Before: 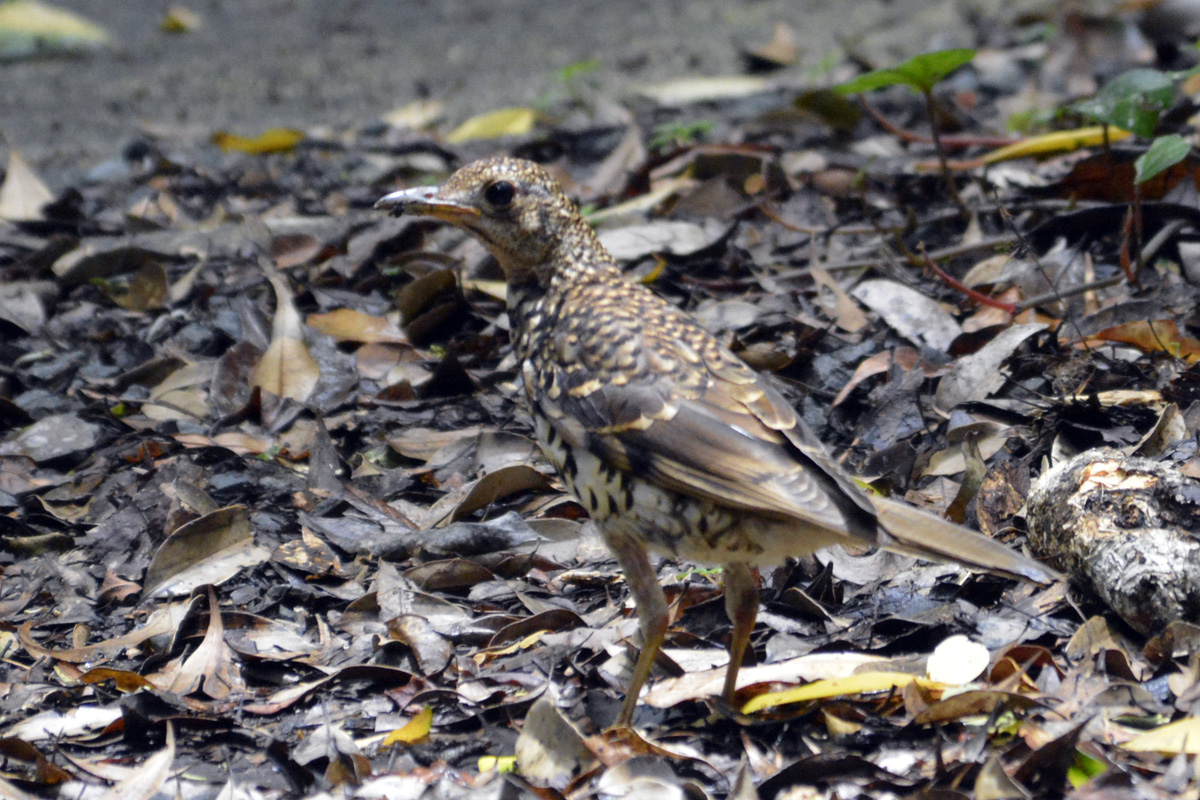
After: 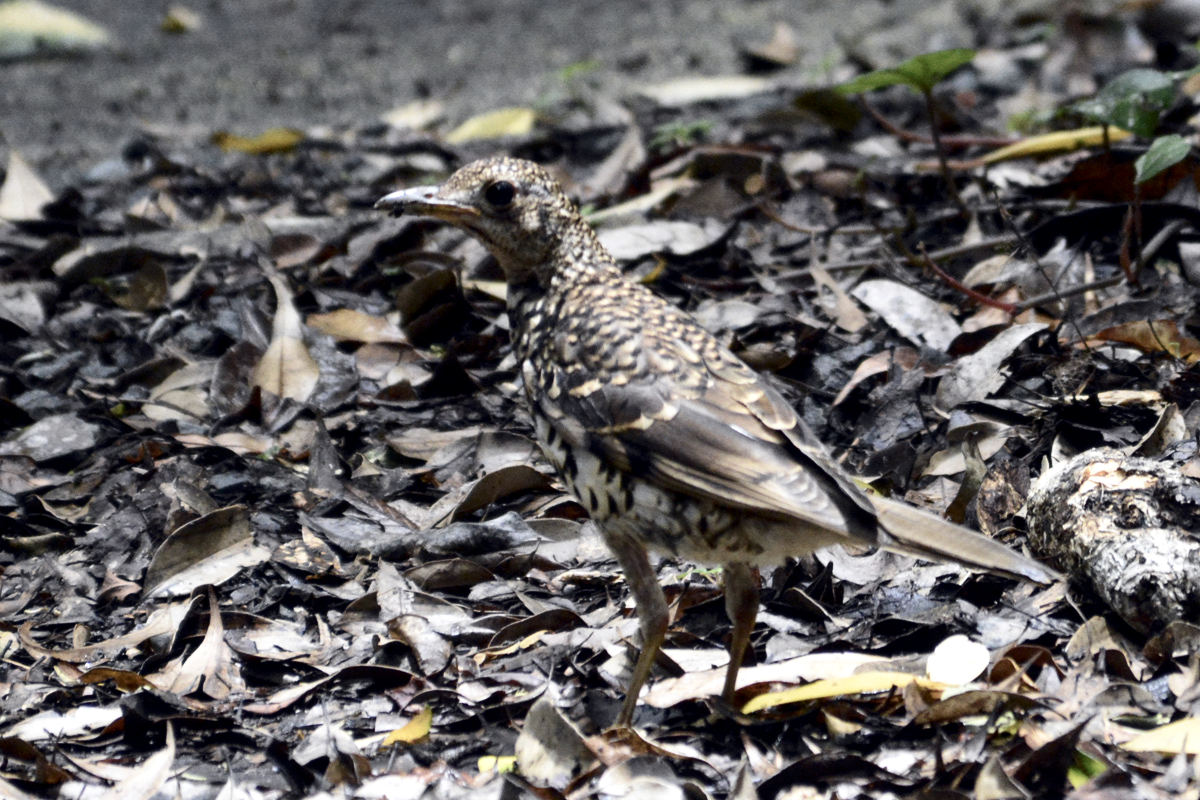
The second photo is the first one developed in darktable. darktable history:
local contrast: highlights 100%, shadows 100%, detail 120%, midtone range 0.2
contrast brightness saturation: contrast 0.25, saturation -0.31
